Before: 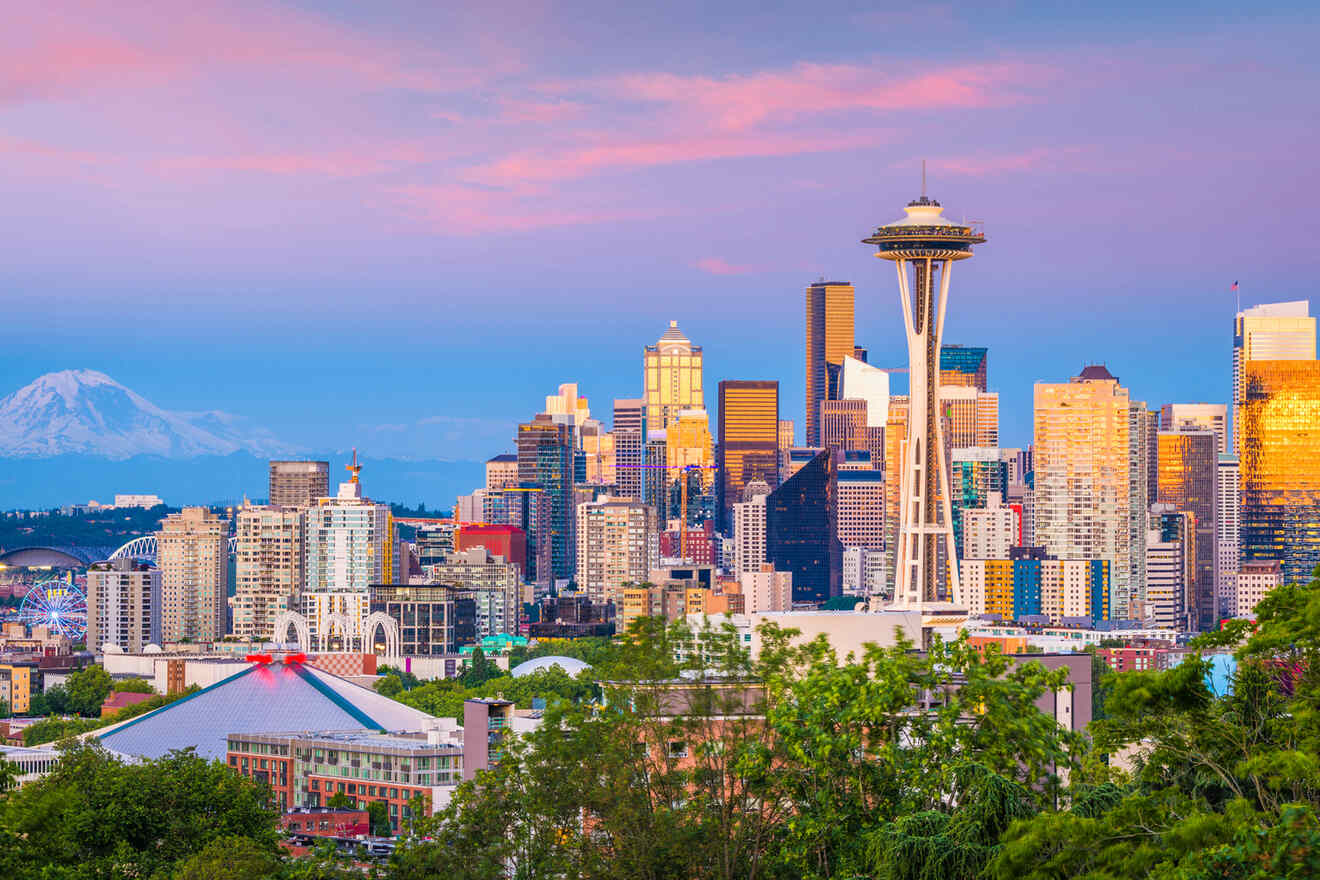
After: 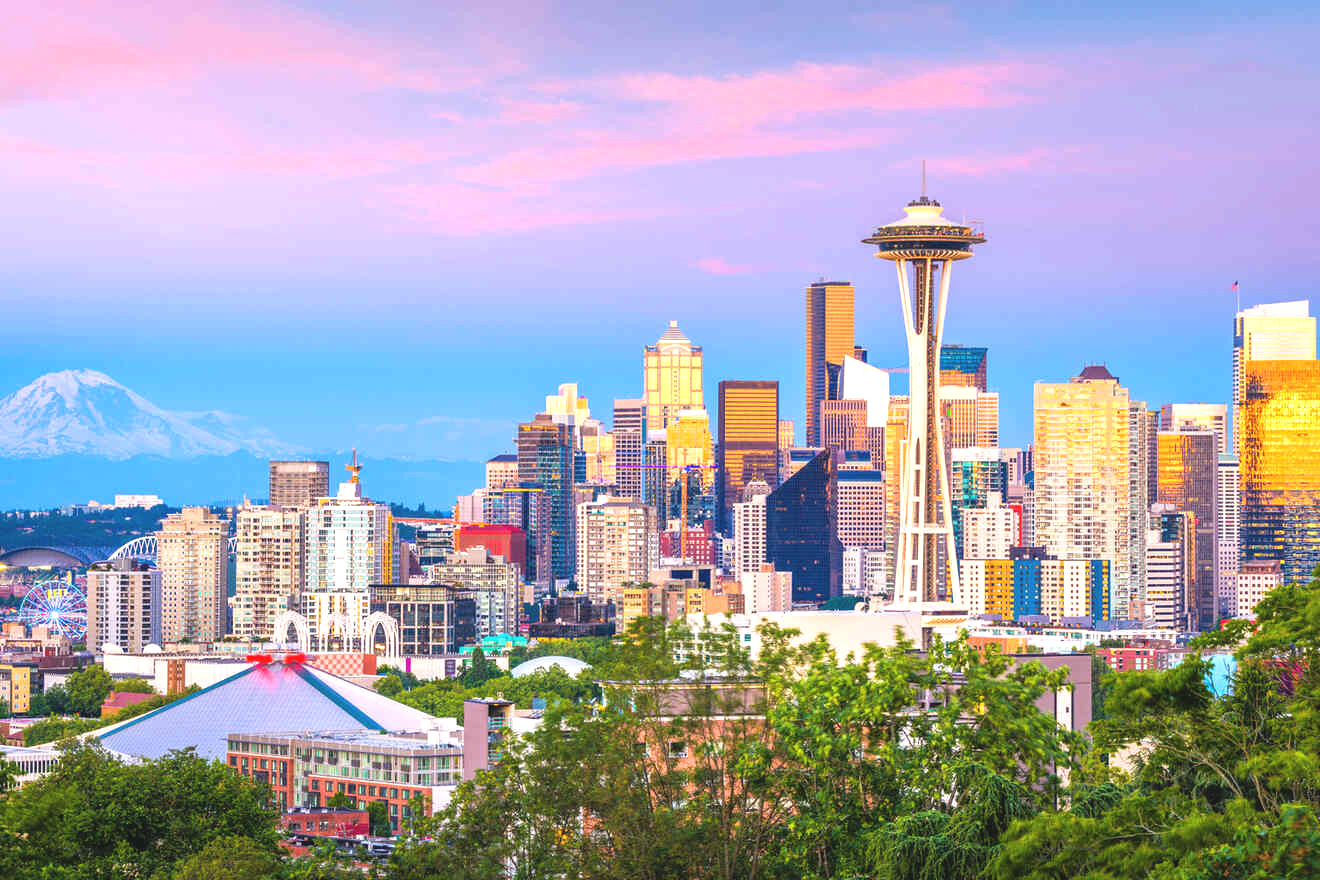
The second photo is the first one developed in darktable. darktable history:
exposure: black level correction -0.005, exposure 0.626 EV, compensate exposure bias true, compensate highlight preservation false
